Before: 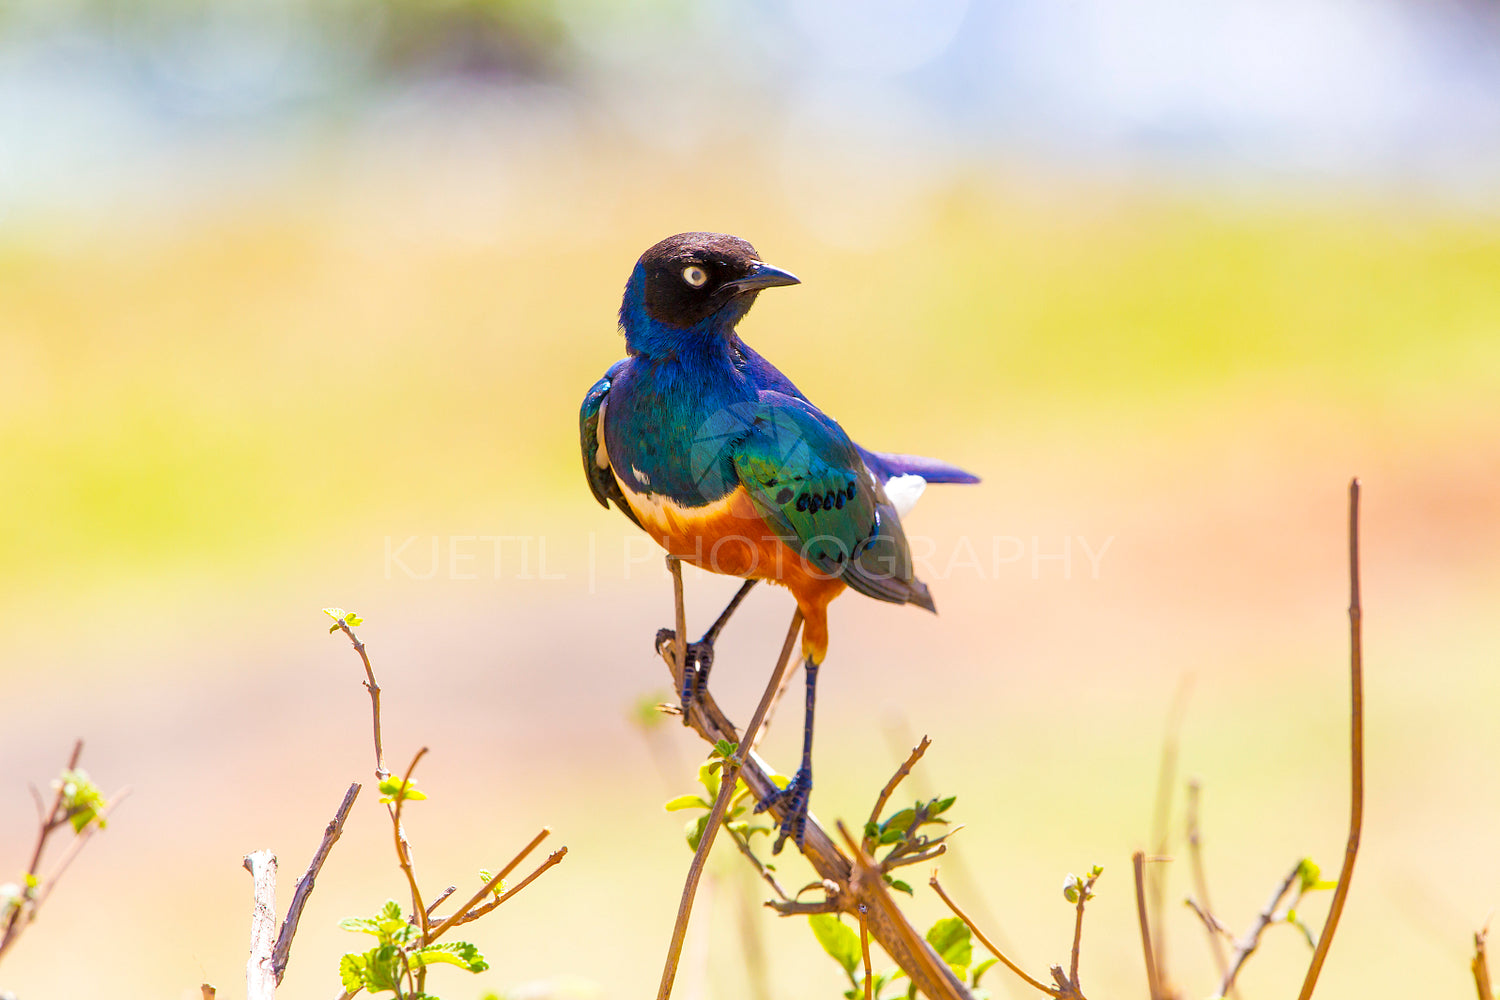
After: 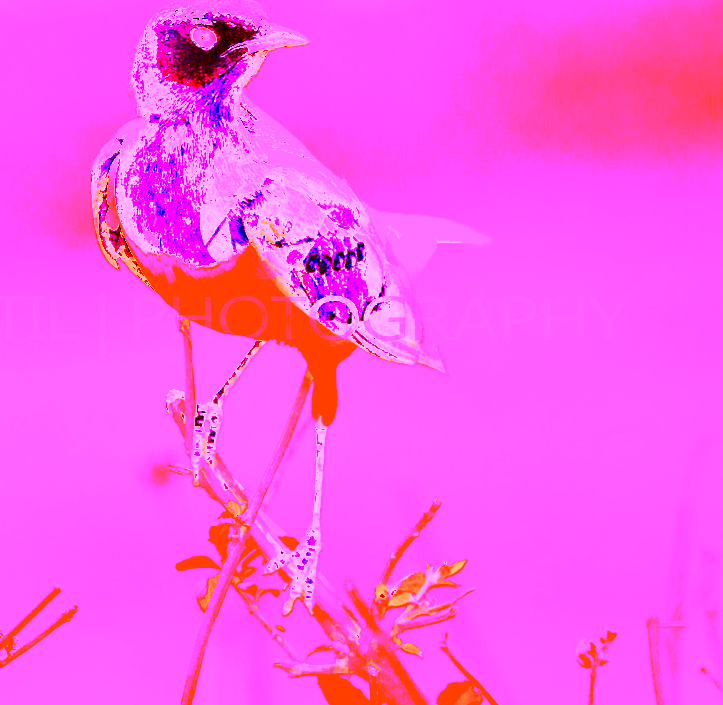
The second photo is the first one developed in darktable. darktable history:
crop: left 31.379%, top 24.658%, right 20.326%, bottom 6.628%
white balance: red 8, blue 8
shadows and highlights: low approximation 0.01, soften with gaussian
rotate and perspective: lens shift (horizontal) -0.055, automatic cropping off
